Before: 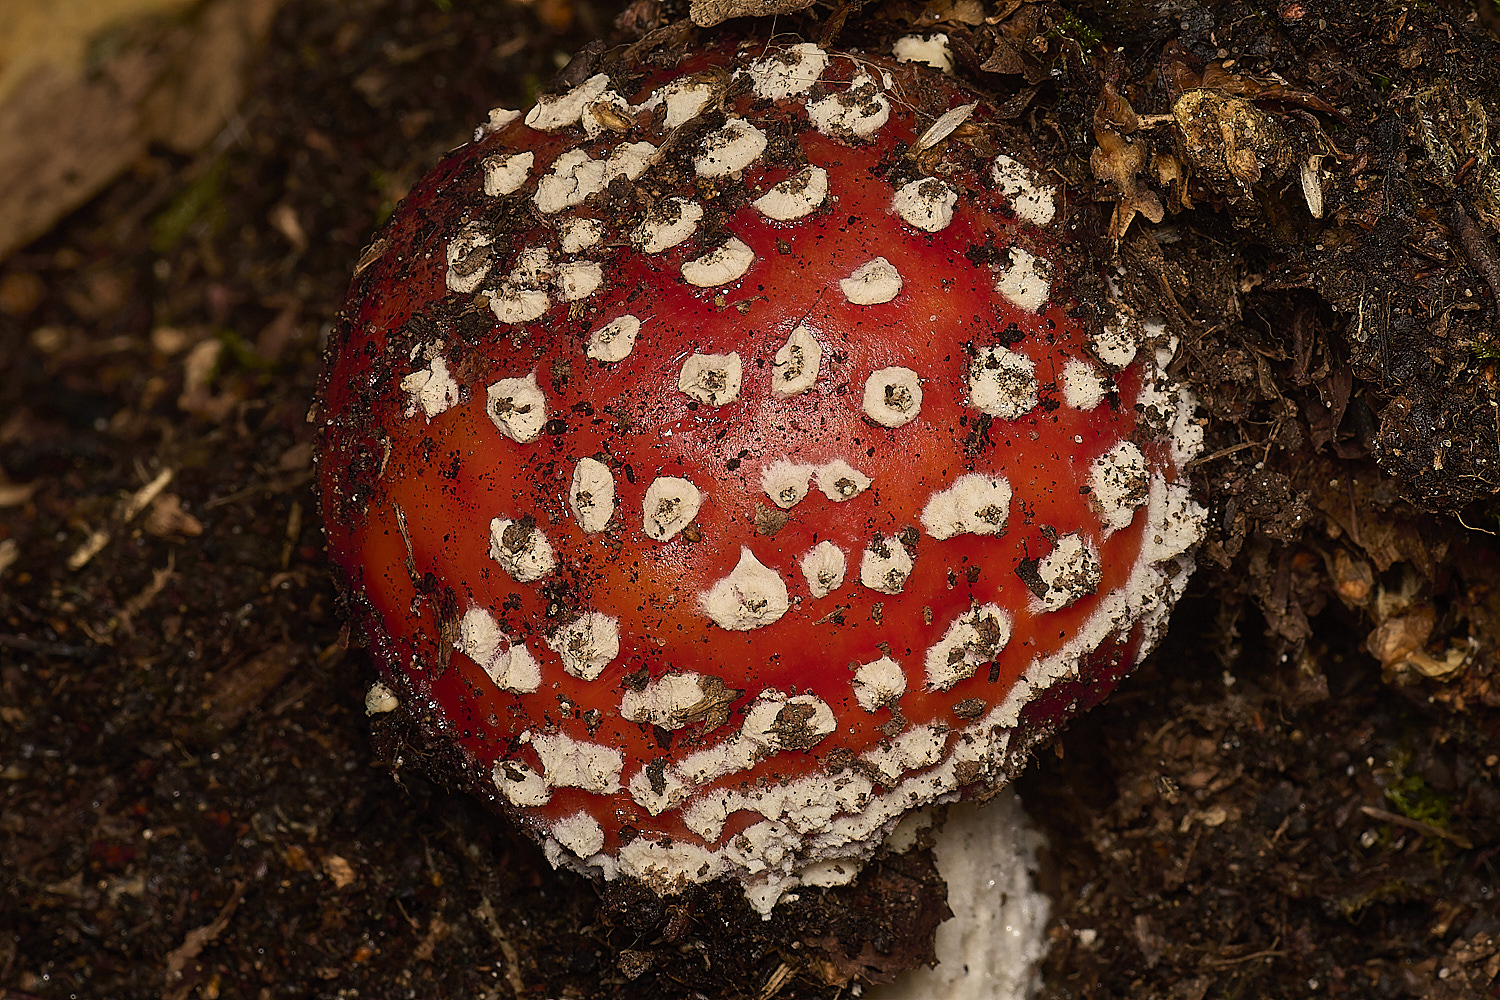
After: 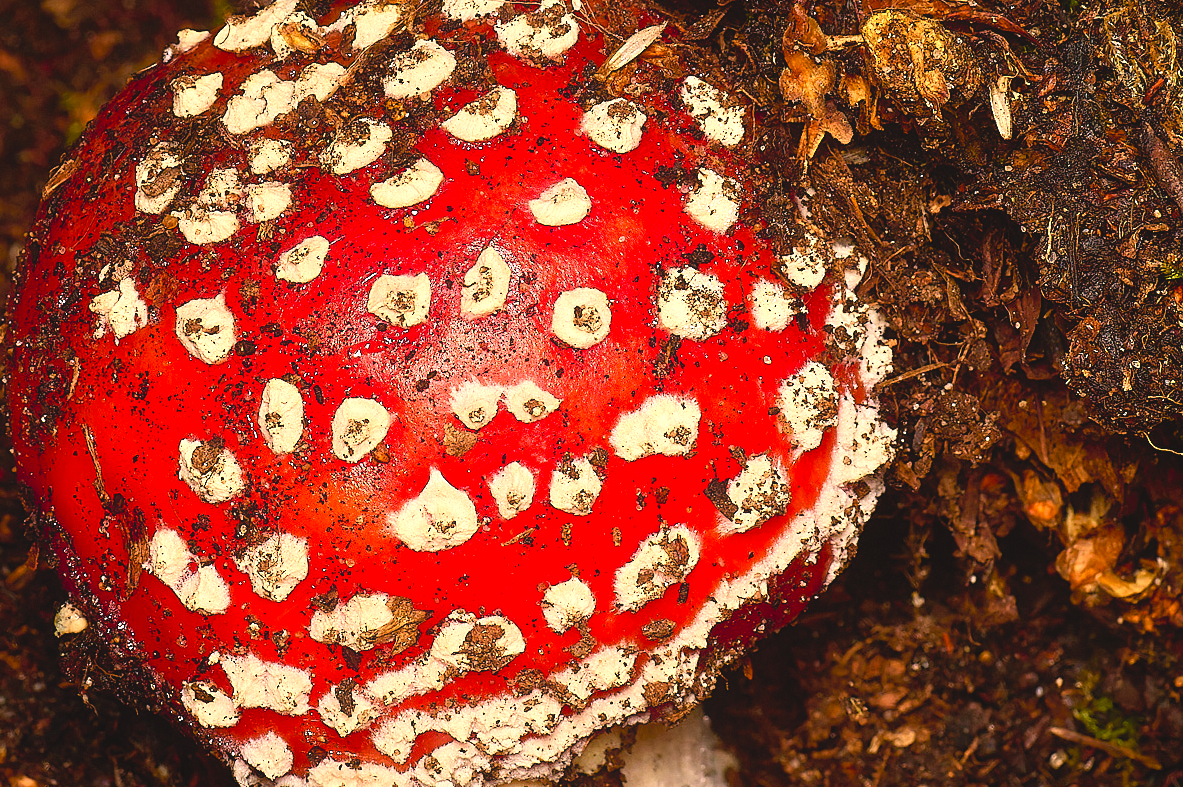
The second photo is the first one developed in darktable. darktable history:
crop and rotate: left 20.74%, top 7.912%, right 0.375%, bottom 13.378%
exposure: black level correction 0, exposure 0.7 EV, compensate exposure bias true, compensate highlight preservation false
color balance rgb: shadows lift › chroma 1%, shadows lift › hue 28.8°, power › hue 60°, highlights gain › chroma 1%, highlights gain › hue 60°, global offset › luminance 0.25%, perceptual saturation grading › highlights -20%, perceptual saturation grading › shadows 20%, perceptual brilliance grading › highlights 5%, perceptual brilliance grading › shadows -10%, global vibrance 19.67%
contrast brightness saturation: contrast 0.07, brightness 0.18, saturation 0.4
contrast equalizer: octaves 7, y [[0.6 ×6], [0.55 ×6], [0 ×6], [0 ×6], [0 ×6]], mix -0.2
